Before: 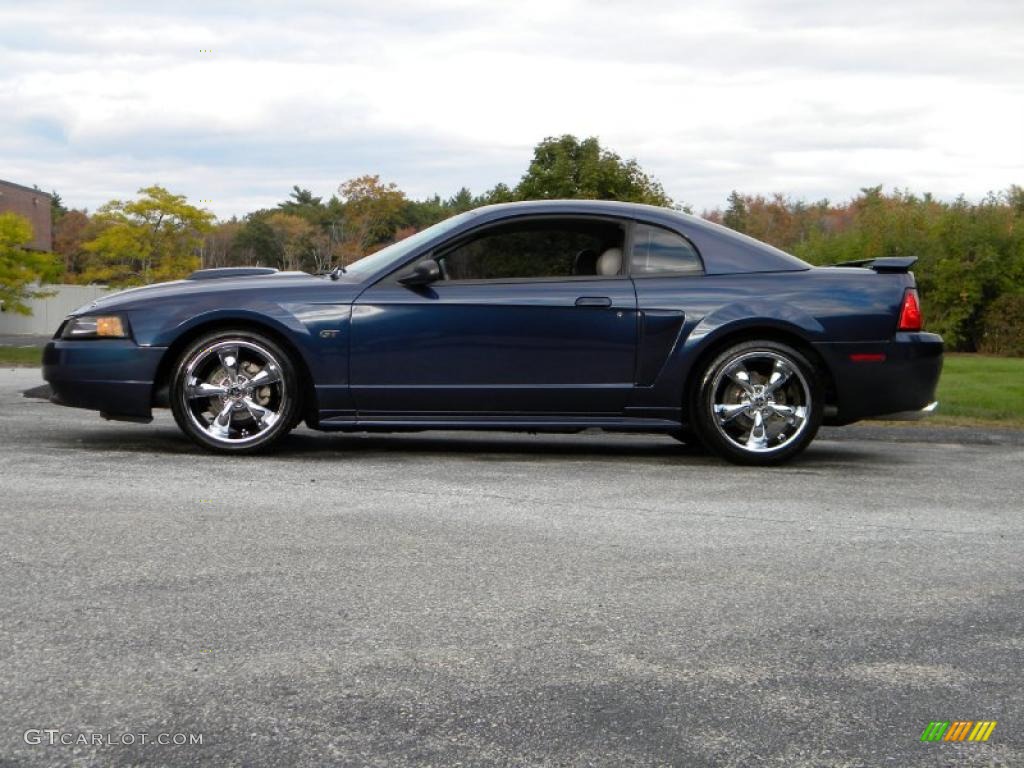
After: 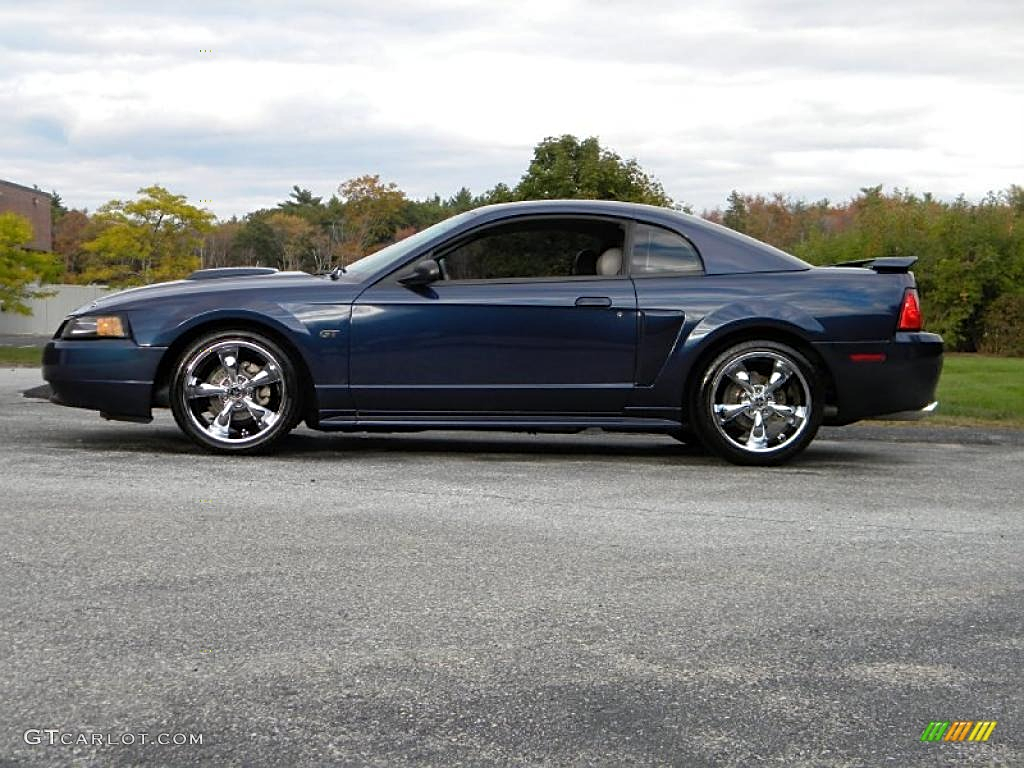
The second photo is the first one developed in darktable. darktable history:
sharpen: on, module defaults
shadows and highlights: shadows 25.09, highlights -26.35
